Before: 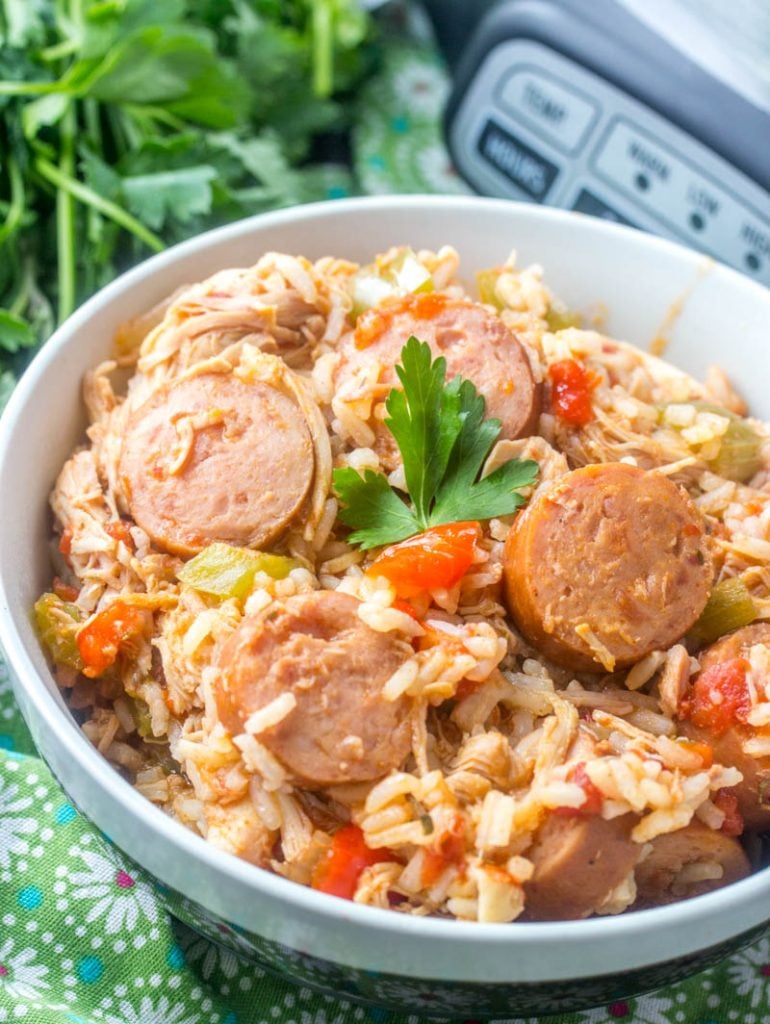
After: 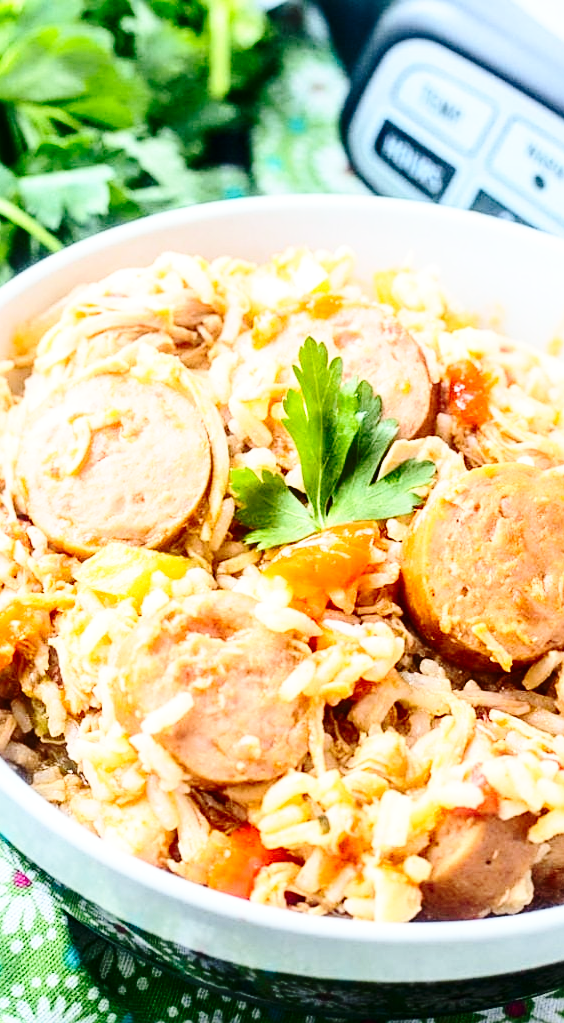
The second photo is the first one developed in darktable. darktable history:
base curve: curves: ch0 [(0, 0) (0.036, 0.037) (0.121, 0.228) (0.46, 0.76) (0.859, 0.983) (1, 1)], preserve colors none
sharpen: on, module defaults
crop: left 13.443%, right 13.31%
contrast brightness saturation: contrast 0.28
